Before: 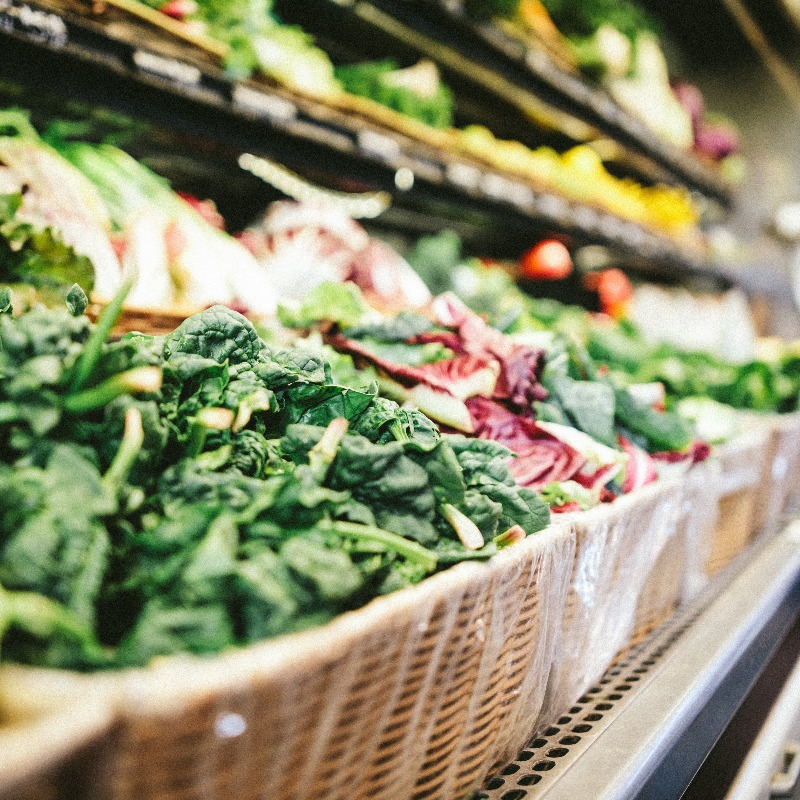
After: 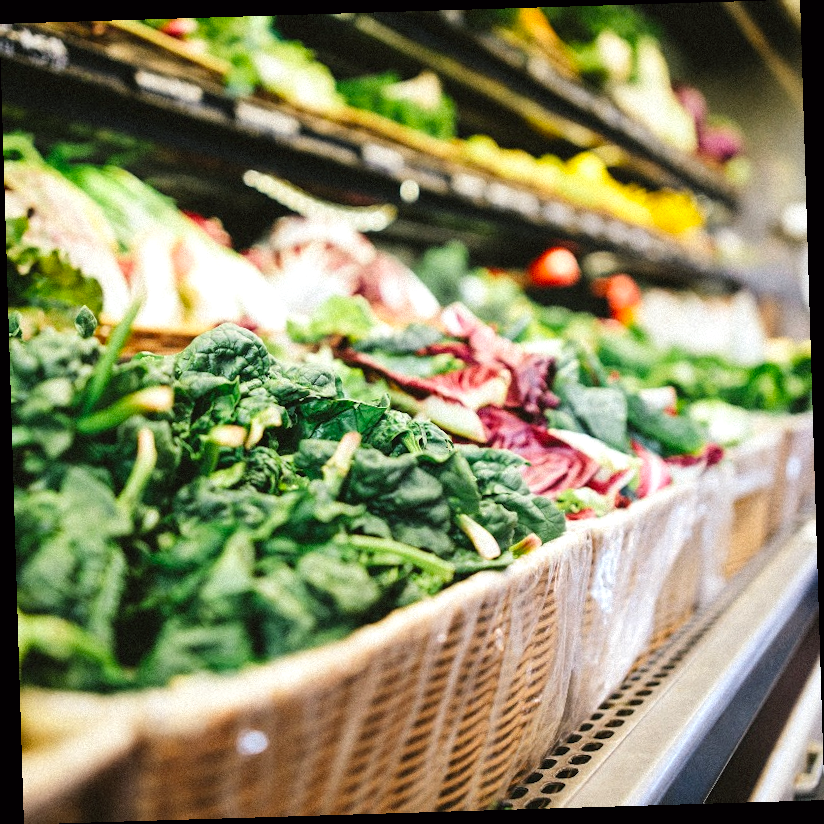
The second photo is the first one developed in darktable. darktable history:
color balance: lift [1, 1, 0.999, 1.001], gamma [1, 1.003, 1.005, 0.995], gain [1, 0.992, 0.988, 1.012], contrast 5%, output saturation 110%
rotate and perspective: rotation -1.75°, automatic cropping off
